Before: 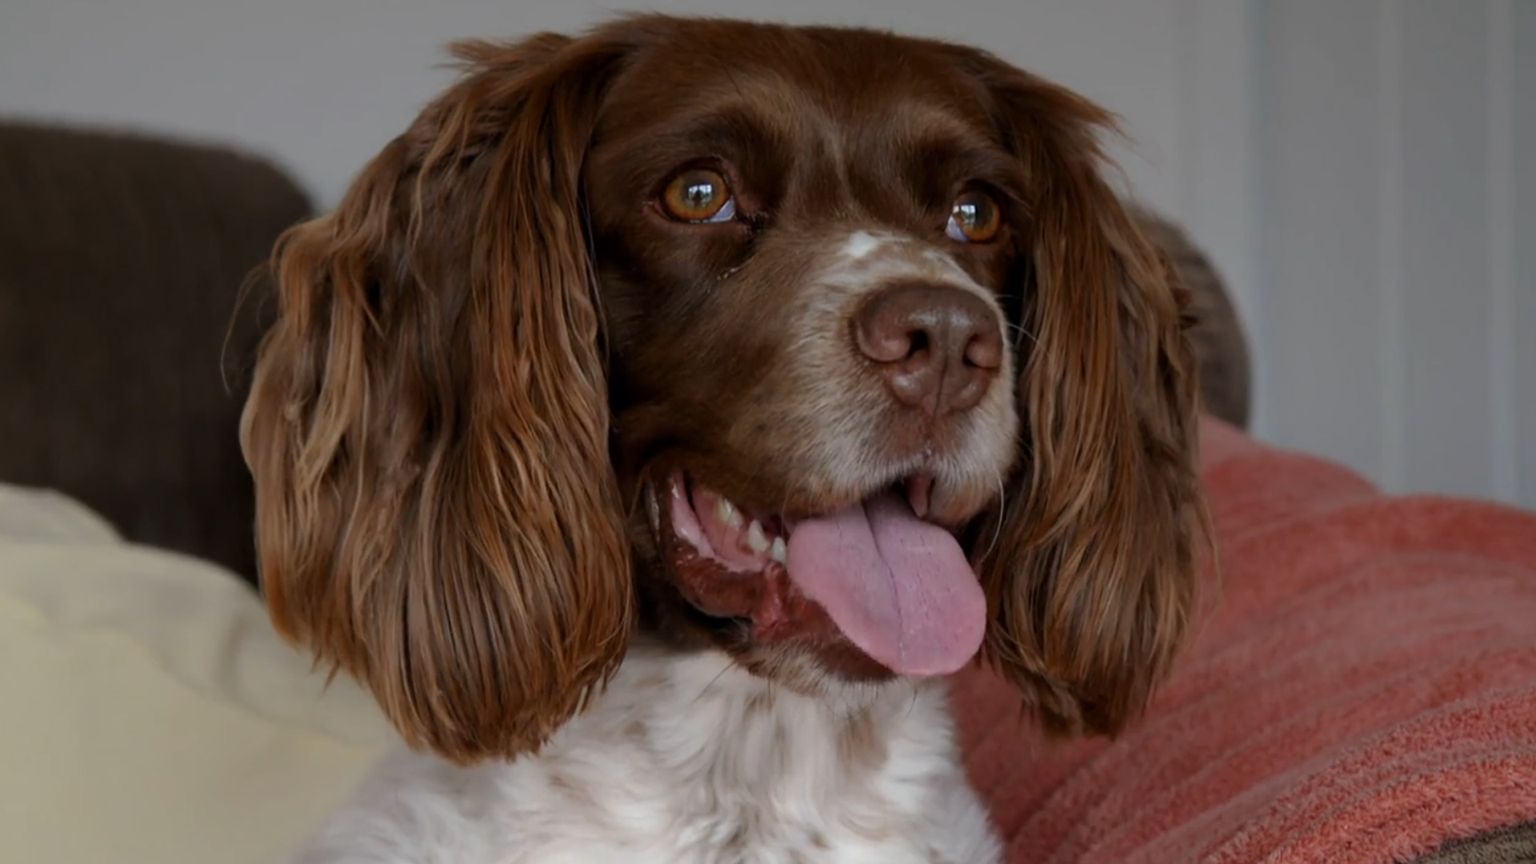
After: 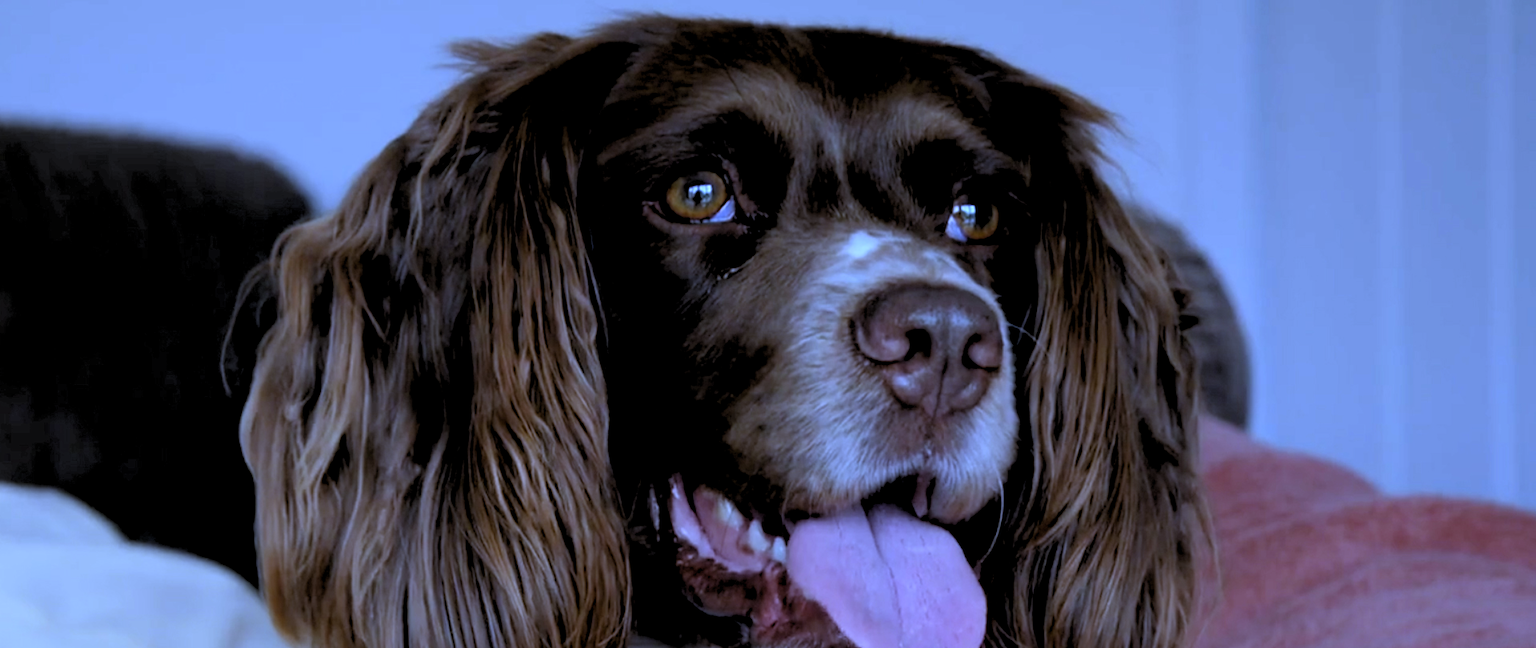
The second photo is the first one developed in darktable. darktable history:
base curve: curves: ch0 [(0, 0) (0.666, 0.806) (1, 1)]
crop: bottom 24.967%
white balance: red 0.766, blue 1.537
rgb levels: levels [[0.013, 0.434, 0.89], [0, 0.5, 1], [0, 0.5, 1]]
